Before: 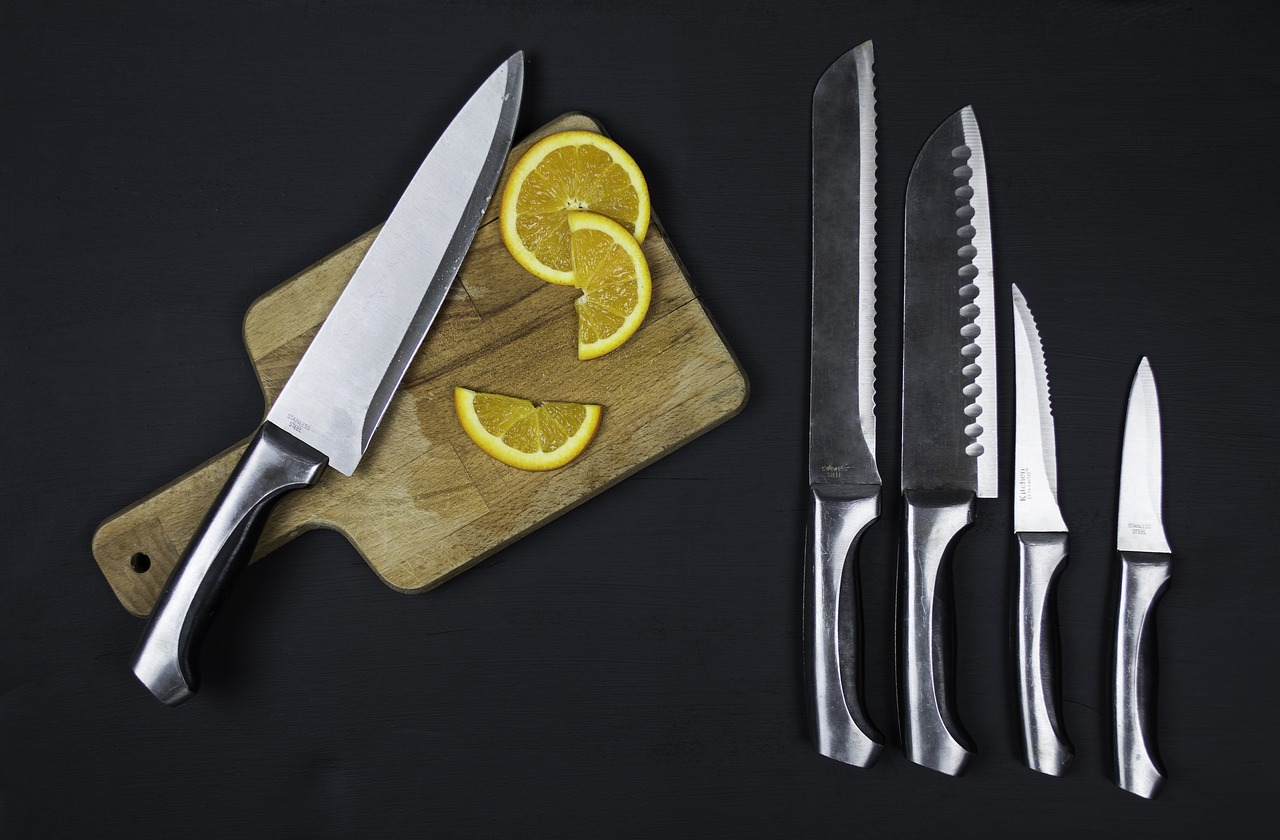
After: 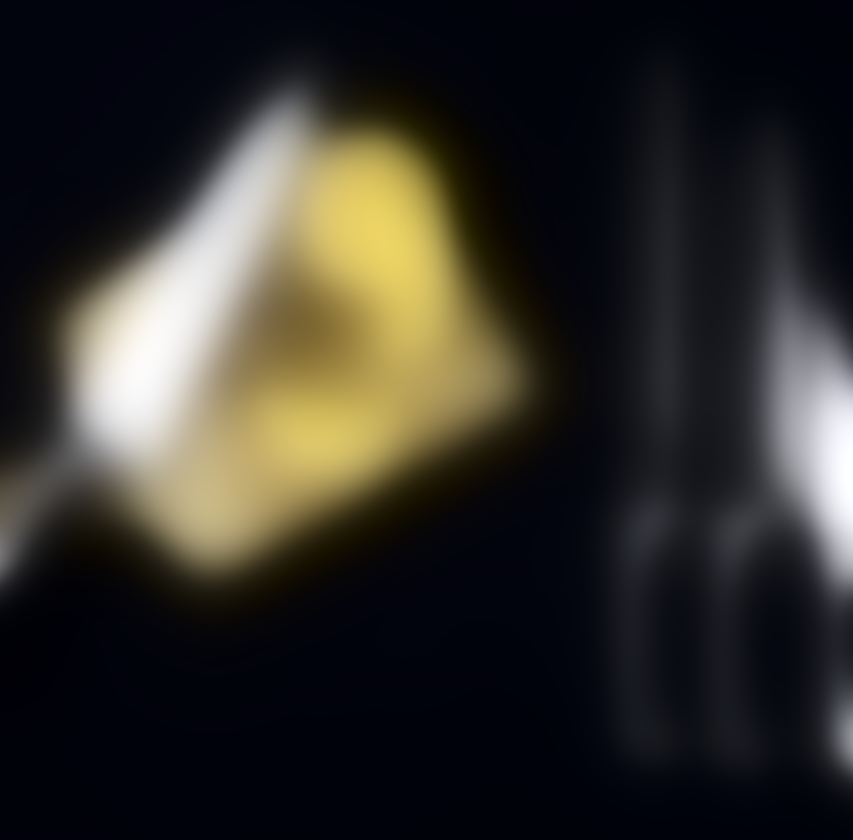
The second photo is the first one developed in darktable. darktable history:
sharpen: amount 0.2
lowpass: radius 31.92, contrast 1.72, brightness -0.98, saturation 0.94
crop and rotate: left 15.446%, right 17.836%
exposure: exposure 1 EV, compensate highlight preservation false
